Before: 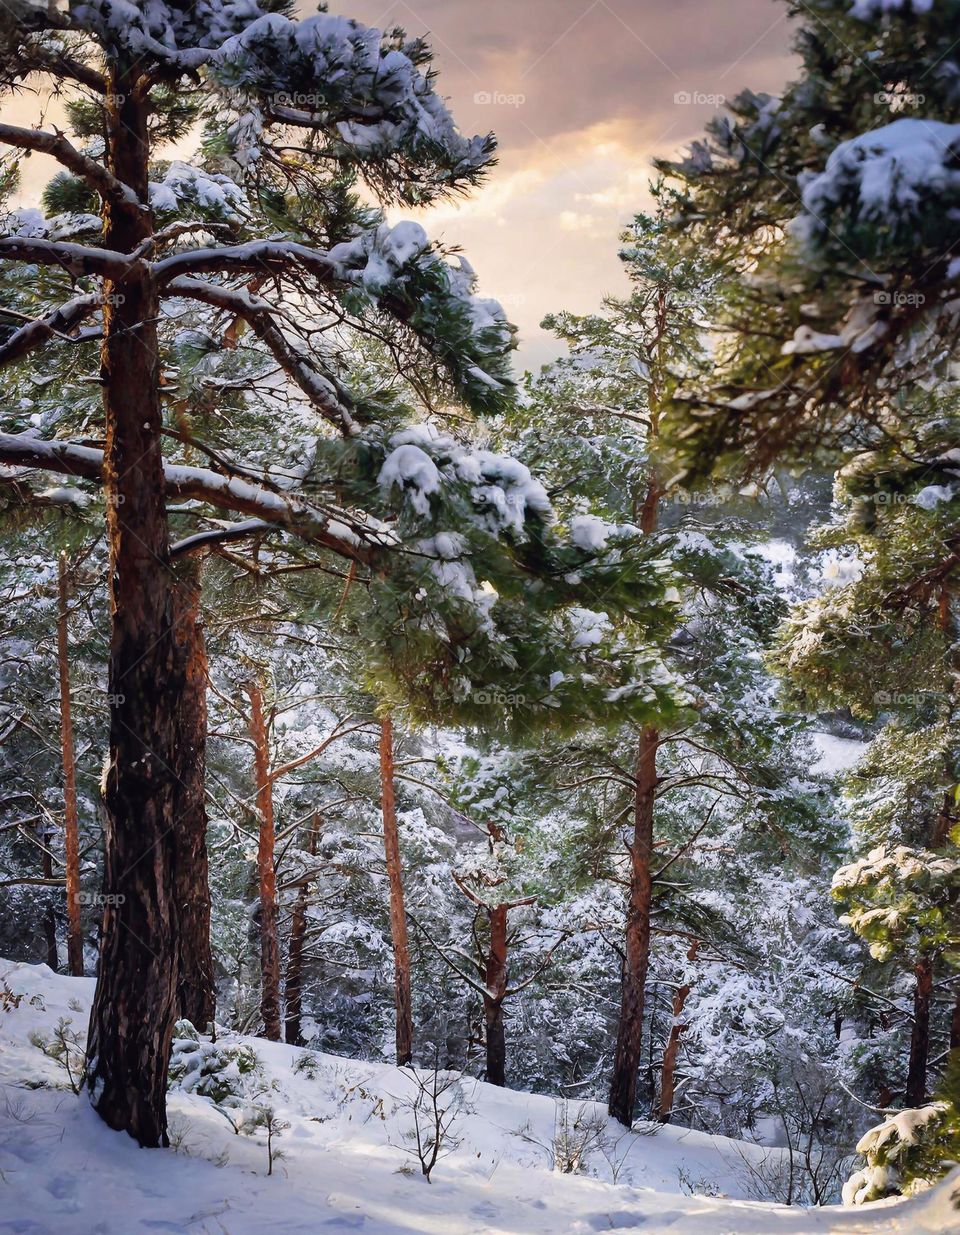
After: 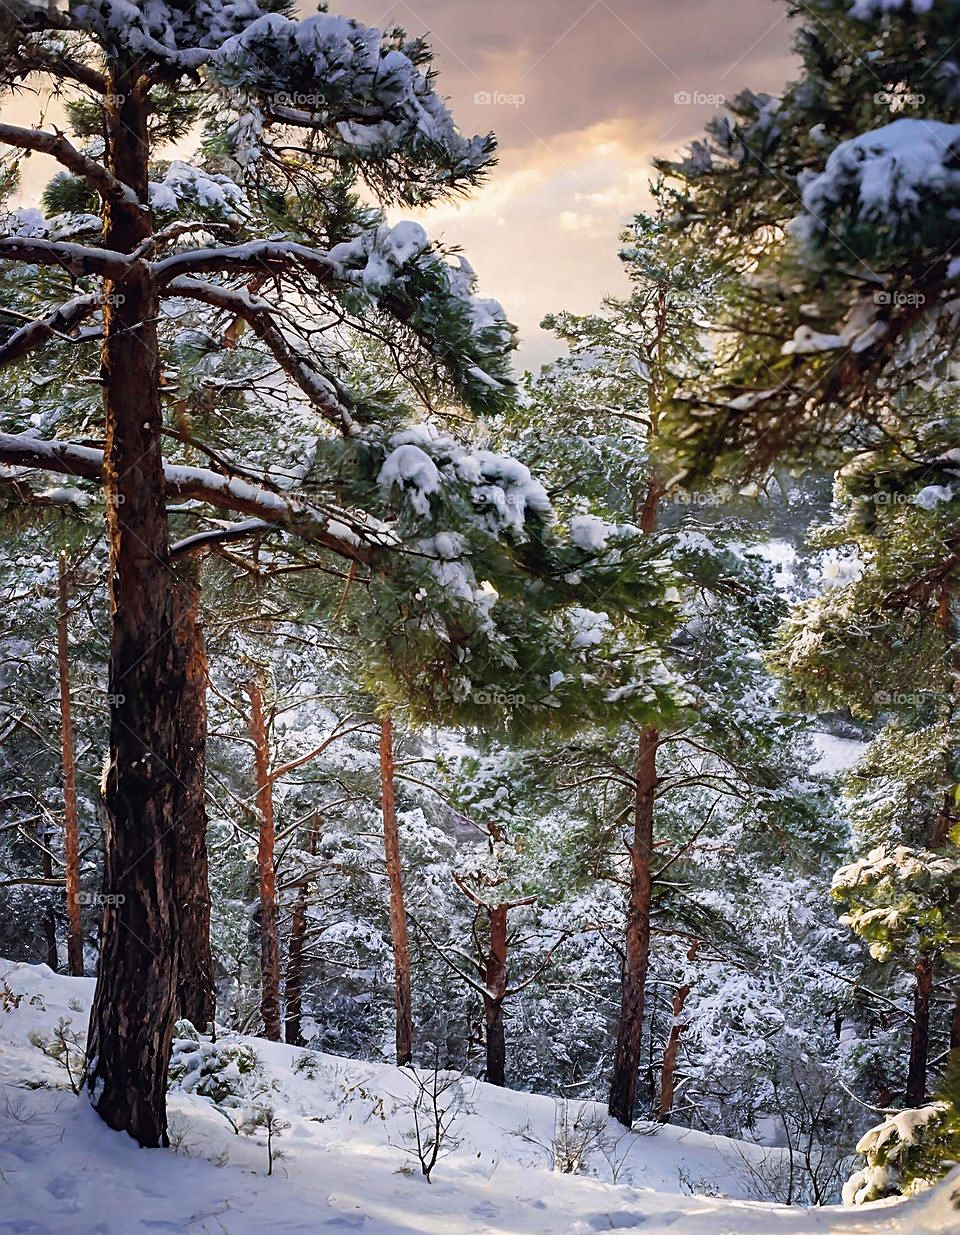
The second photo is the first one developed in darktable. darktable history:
white balance: emerald 1
sharpen: amount 0.478
